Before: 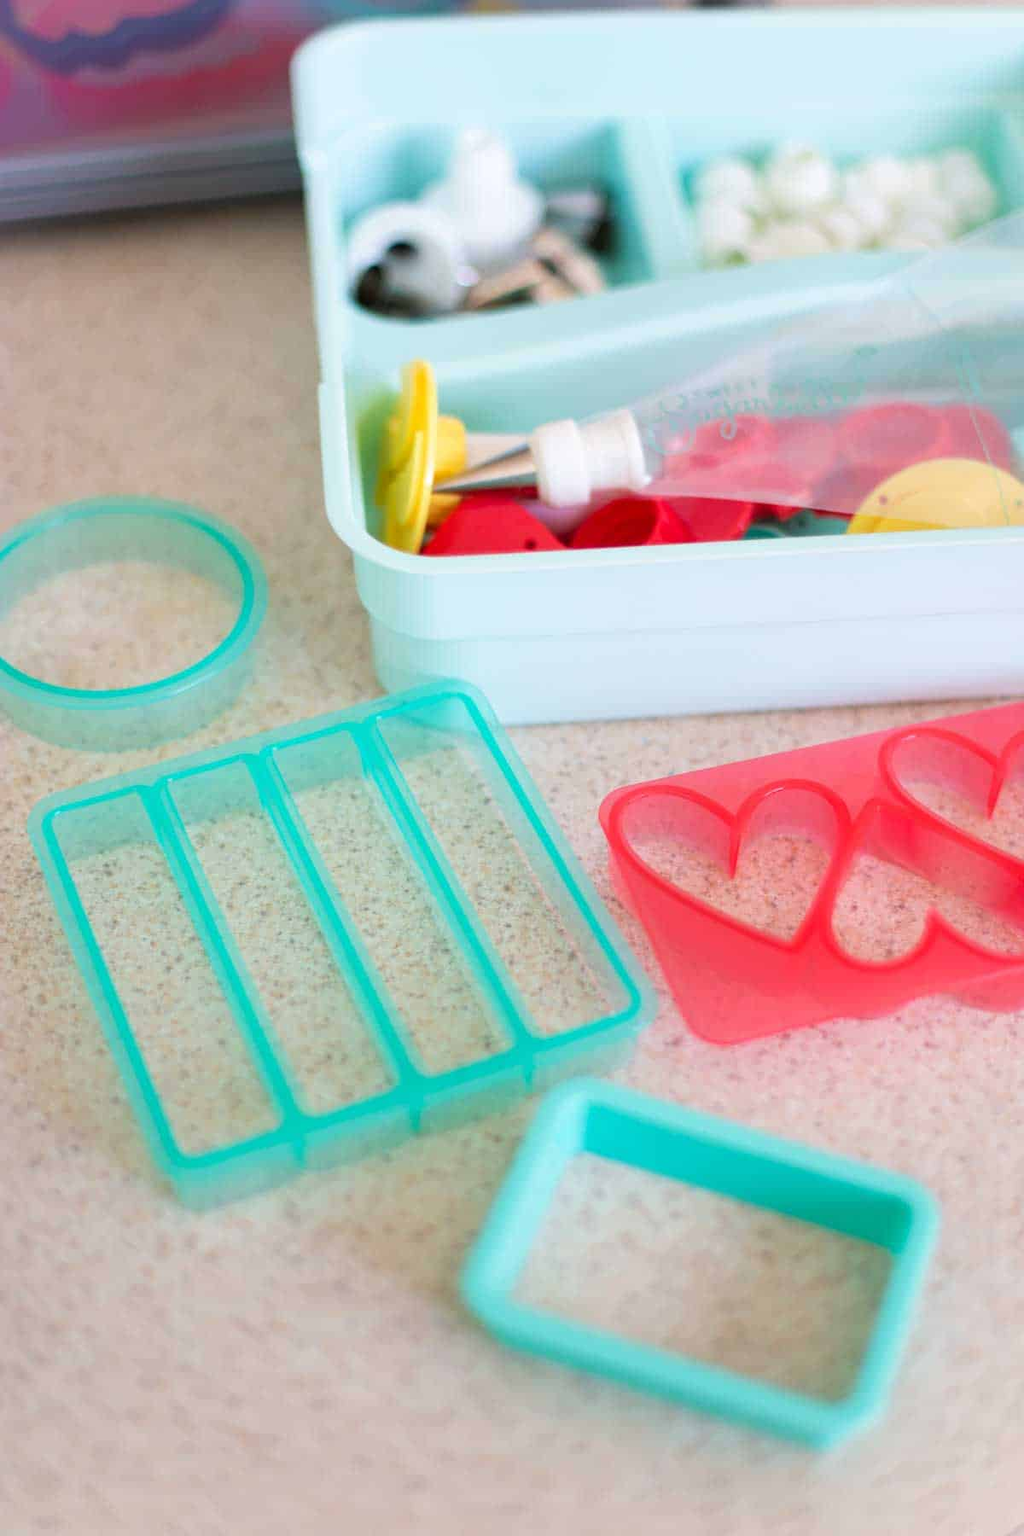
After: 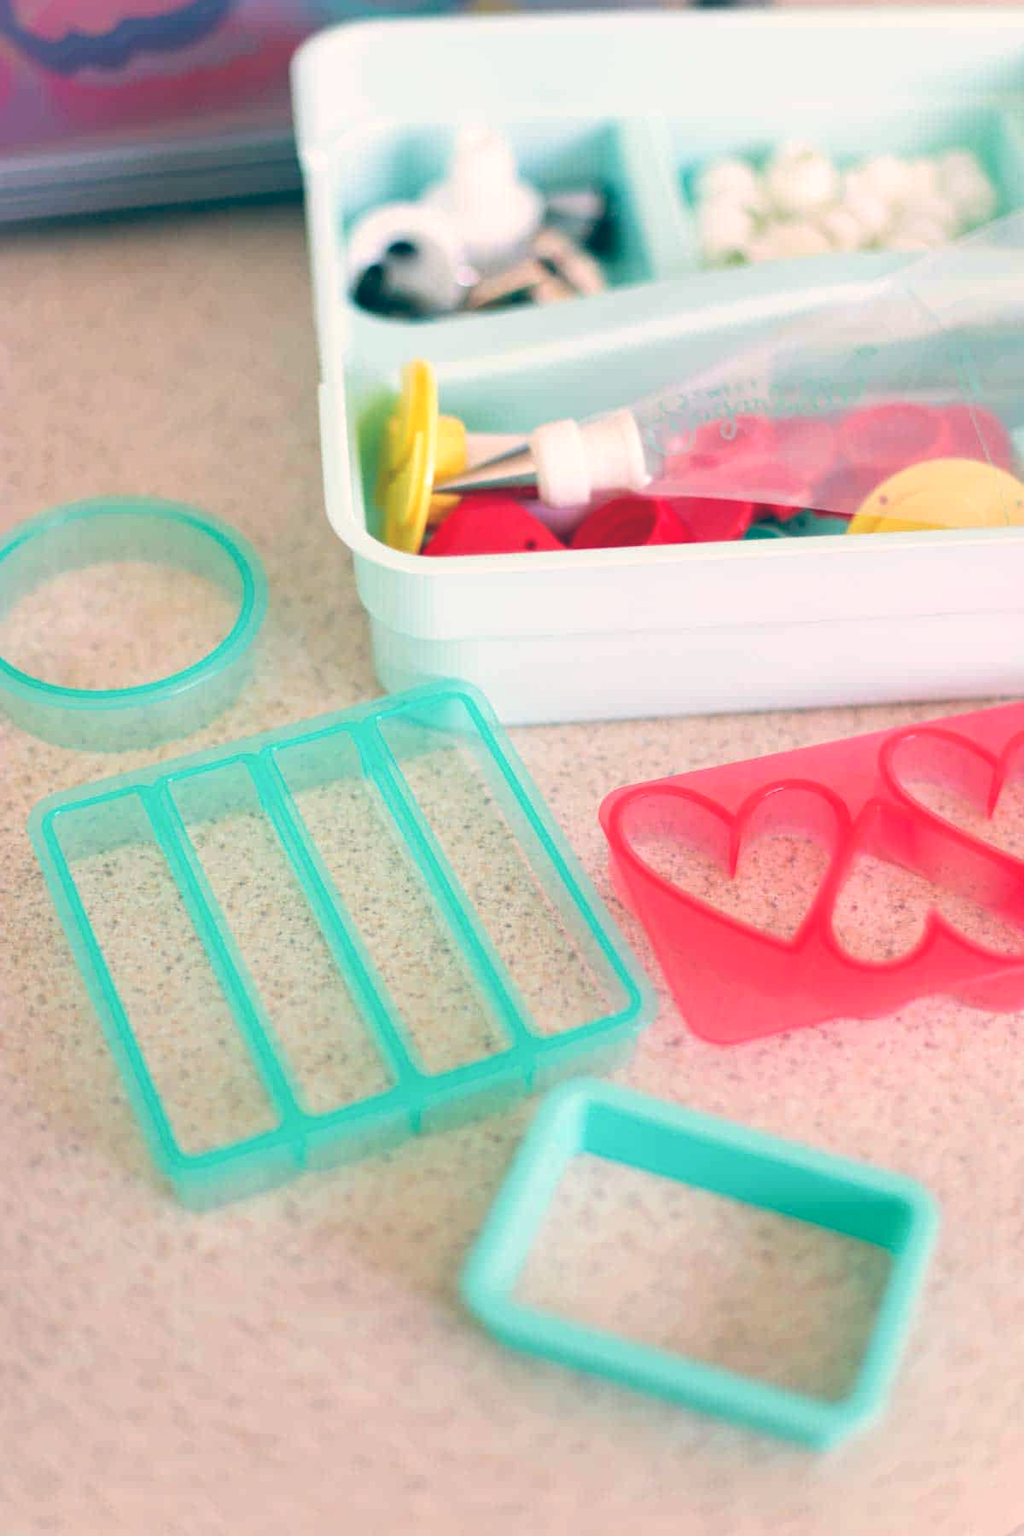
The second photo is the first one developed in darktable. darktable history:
white balance: emerald 1
color balance: lift [1.006, 0.985, 1.002, 1.015], gamma [1, 0.953, 1.008, 1.047], gain [1.076, 1.13, 1.004, 0.87]
